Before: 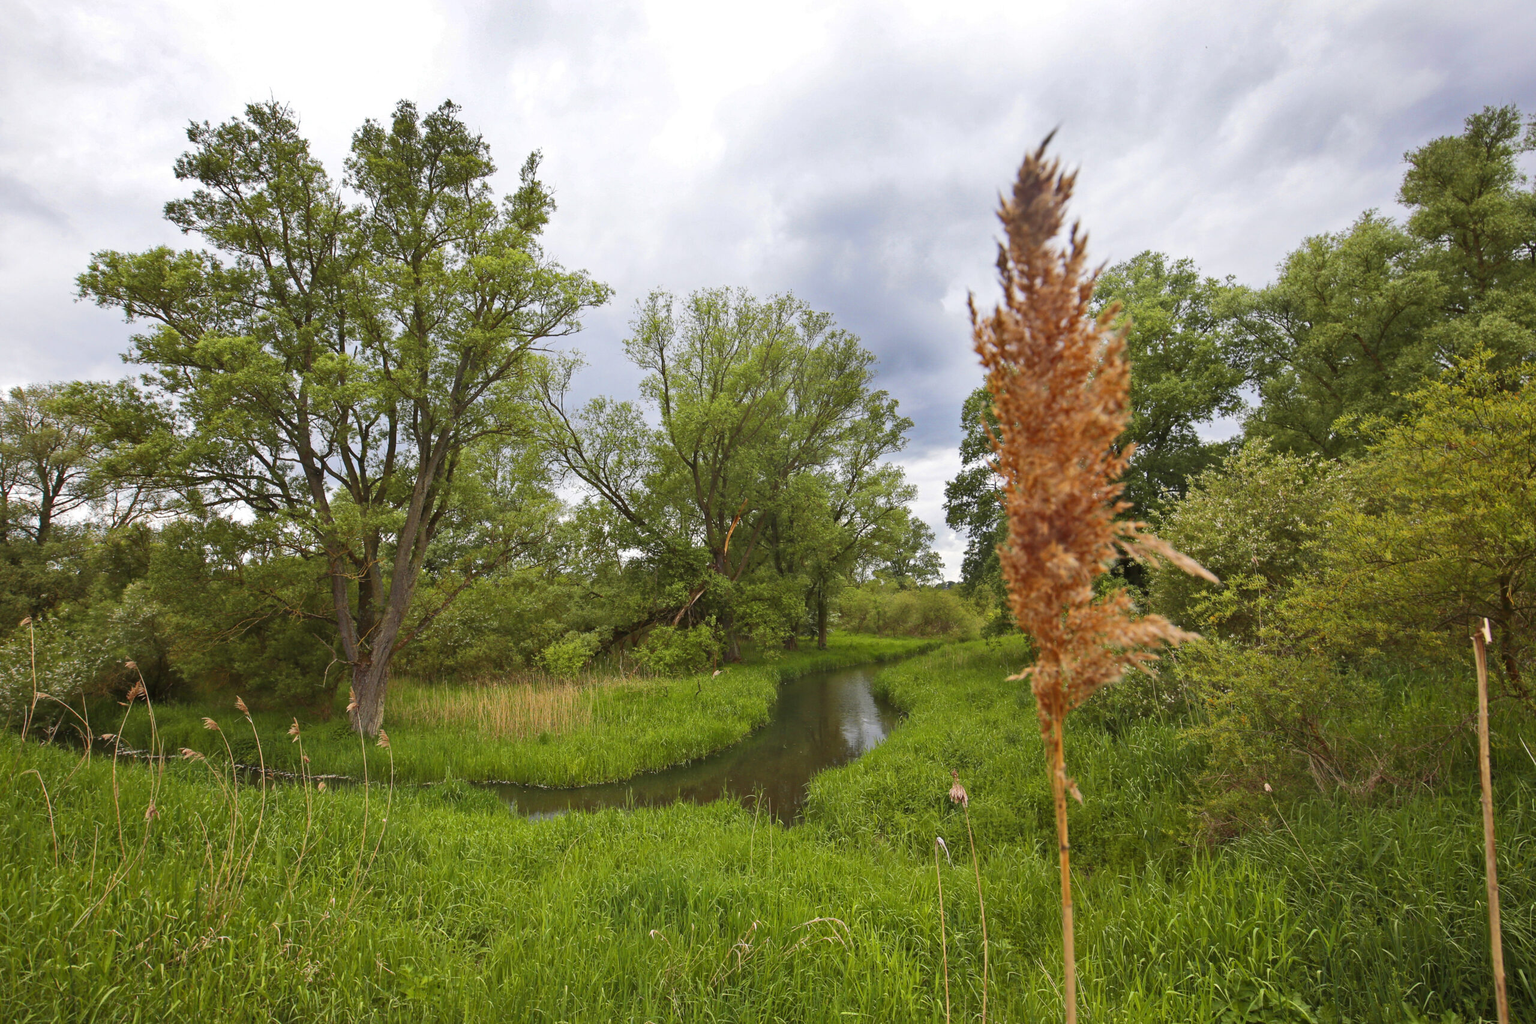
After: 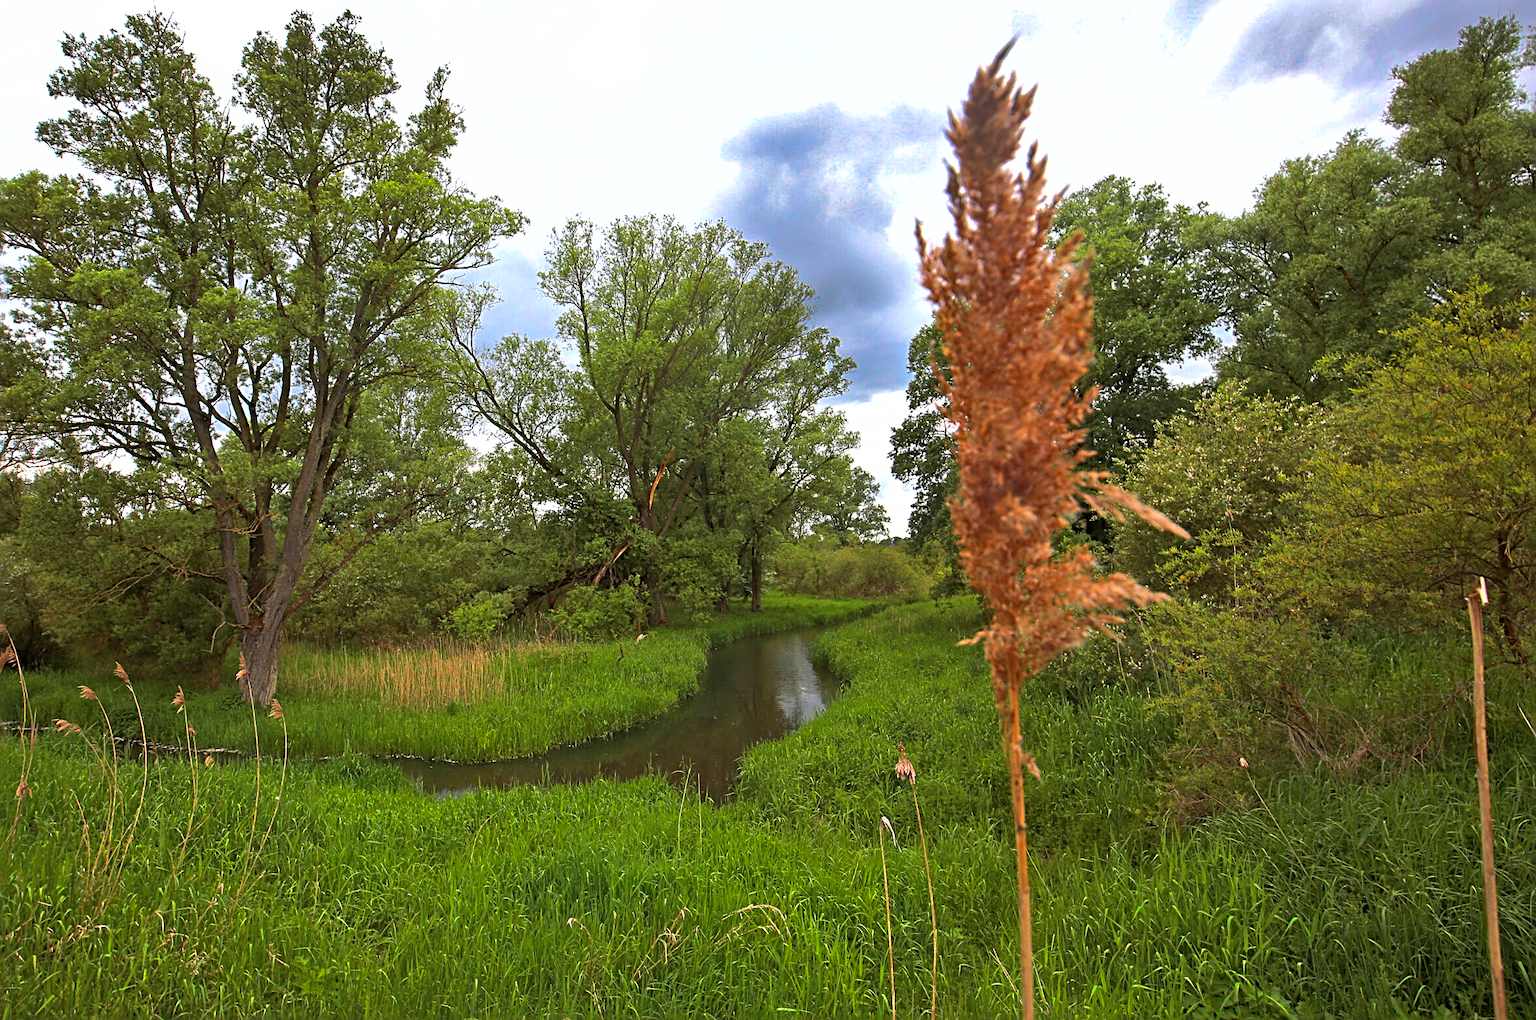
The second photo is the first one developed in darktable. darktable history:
tone curve: curves: ch0 [(0, 0) (0.91, 0.76) (0.997, 0.913)], preserve colors none
tone equalizer: -8 EV -0.729 EV, -7 EV -0.668 EV, -6 EV -0.605 EV, -5 EV -0.381 EV, -3 EV 0.389 EV, -2 EV 0.6 EV, -1 EV 0.697 EV, +0 EV 0.745 EV
shadows and highlights: on, module defaults
crop and rotate: left 8.519%, top 8.872%
sharpen: radius 3.124
